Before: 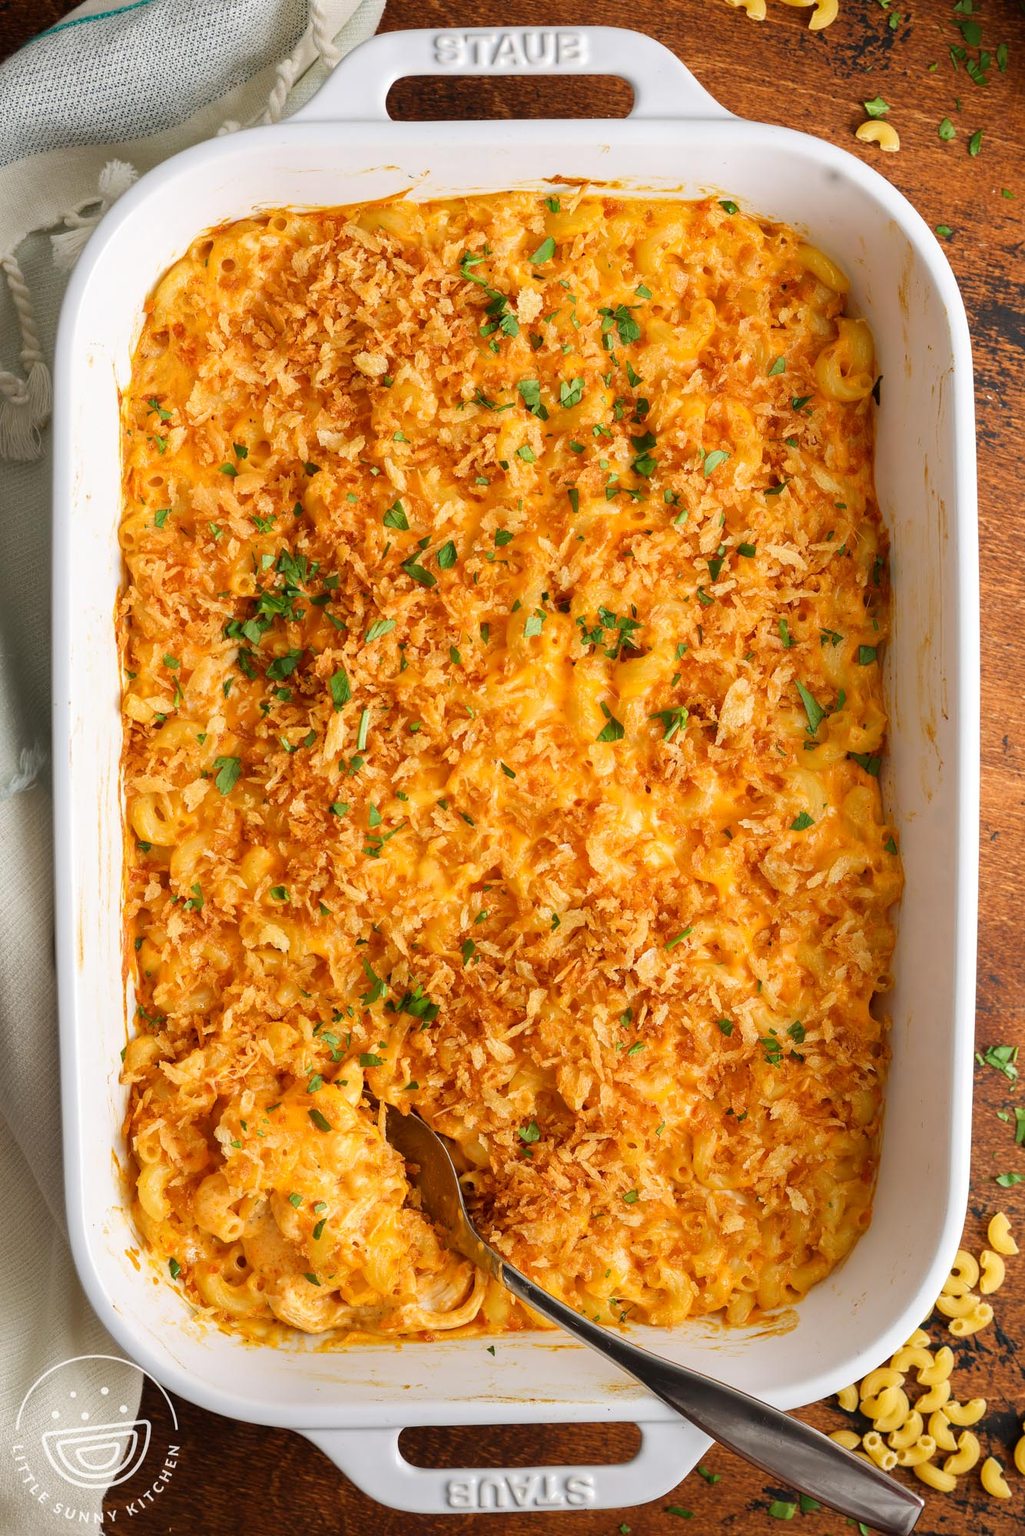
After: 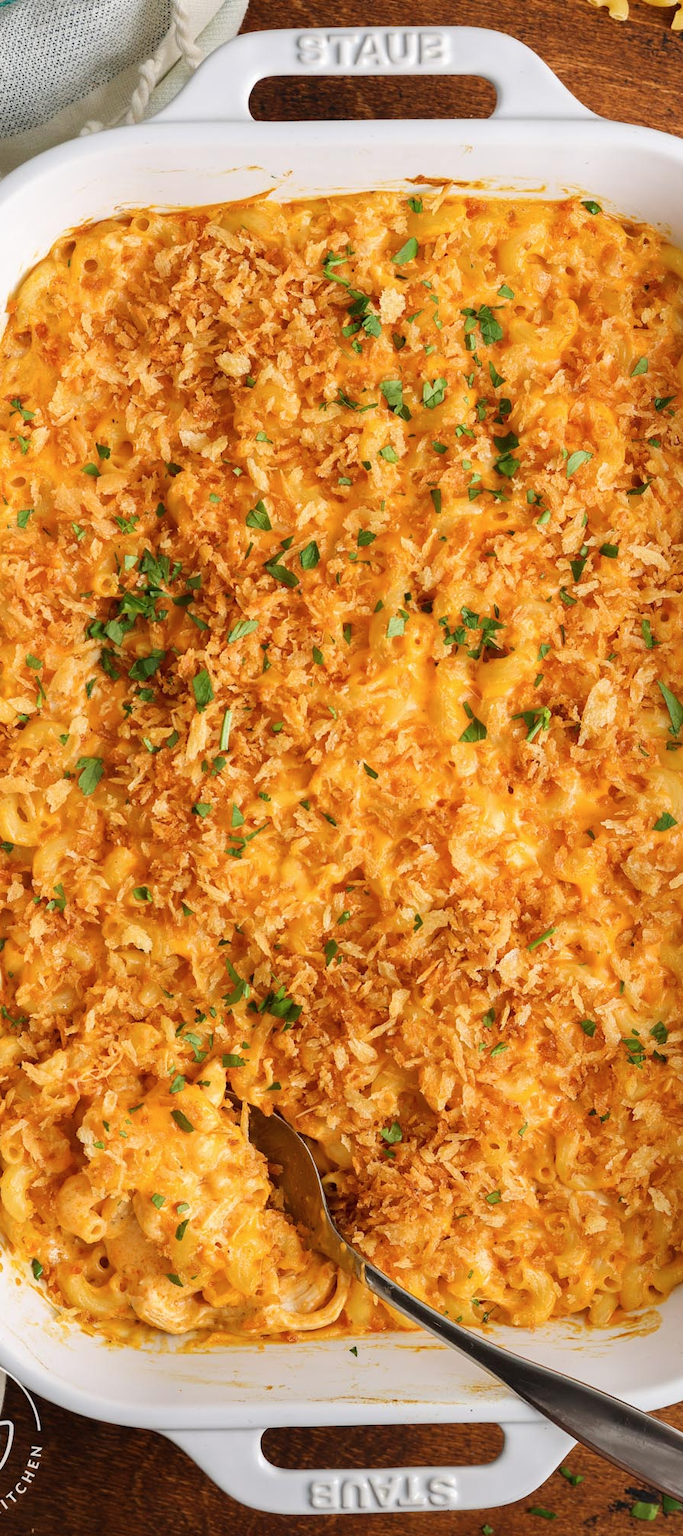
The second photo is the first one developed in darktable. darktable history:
contrast brightness saturation: saturation -0.065
crop and rotate: left 13.42%, right 19.91%
